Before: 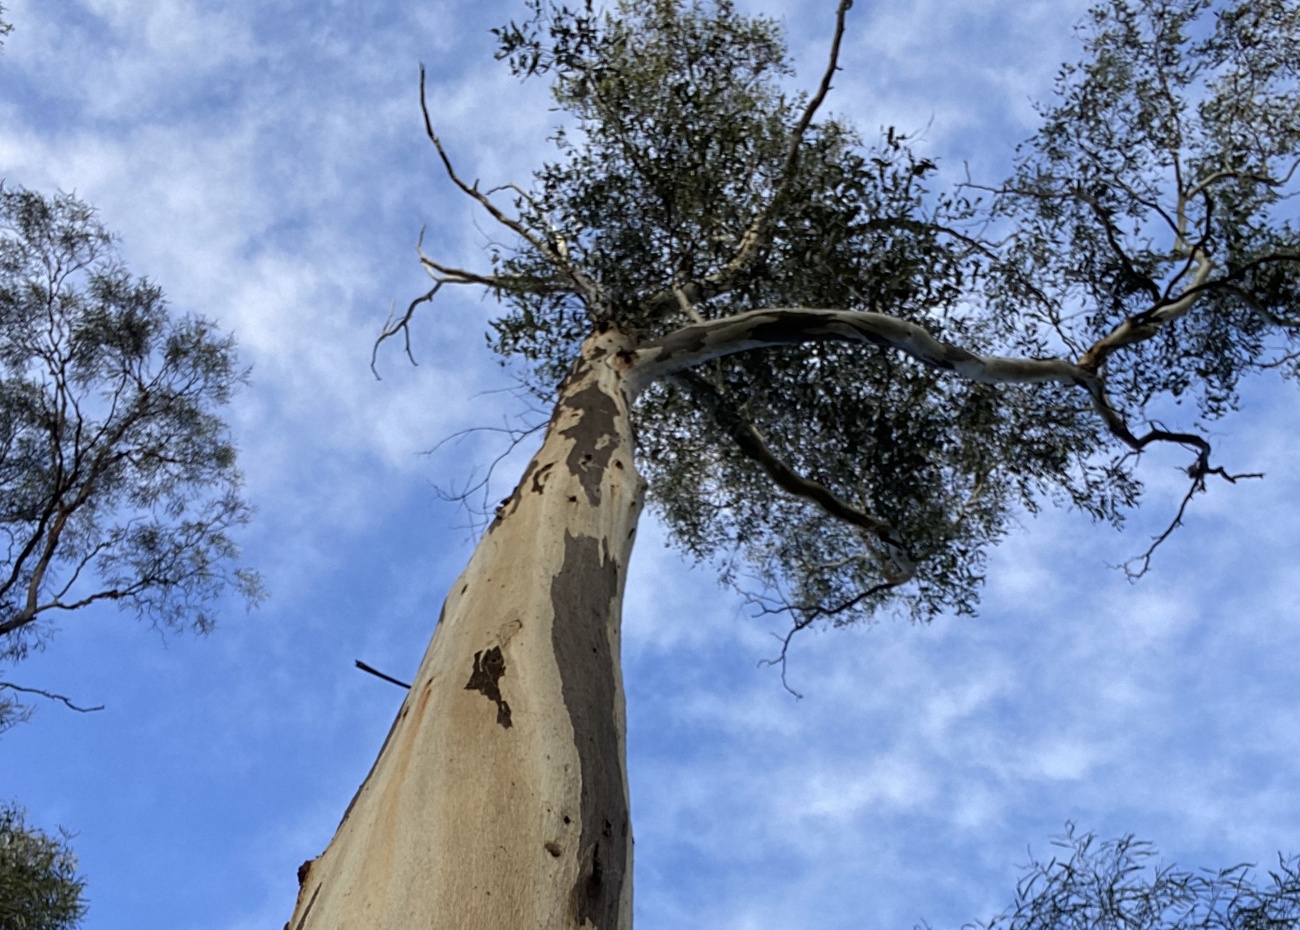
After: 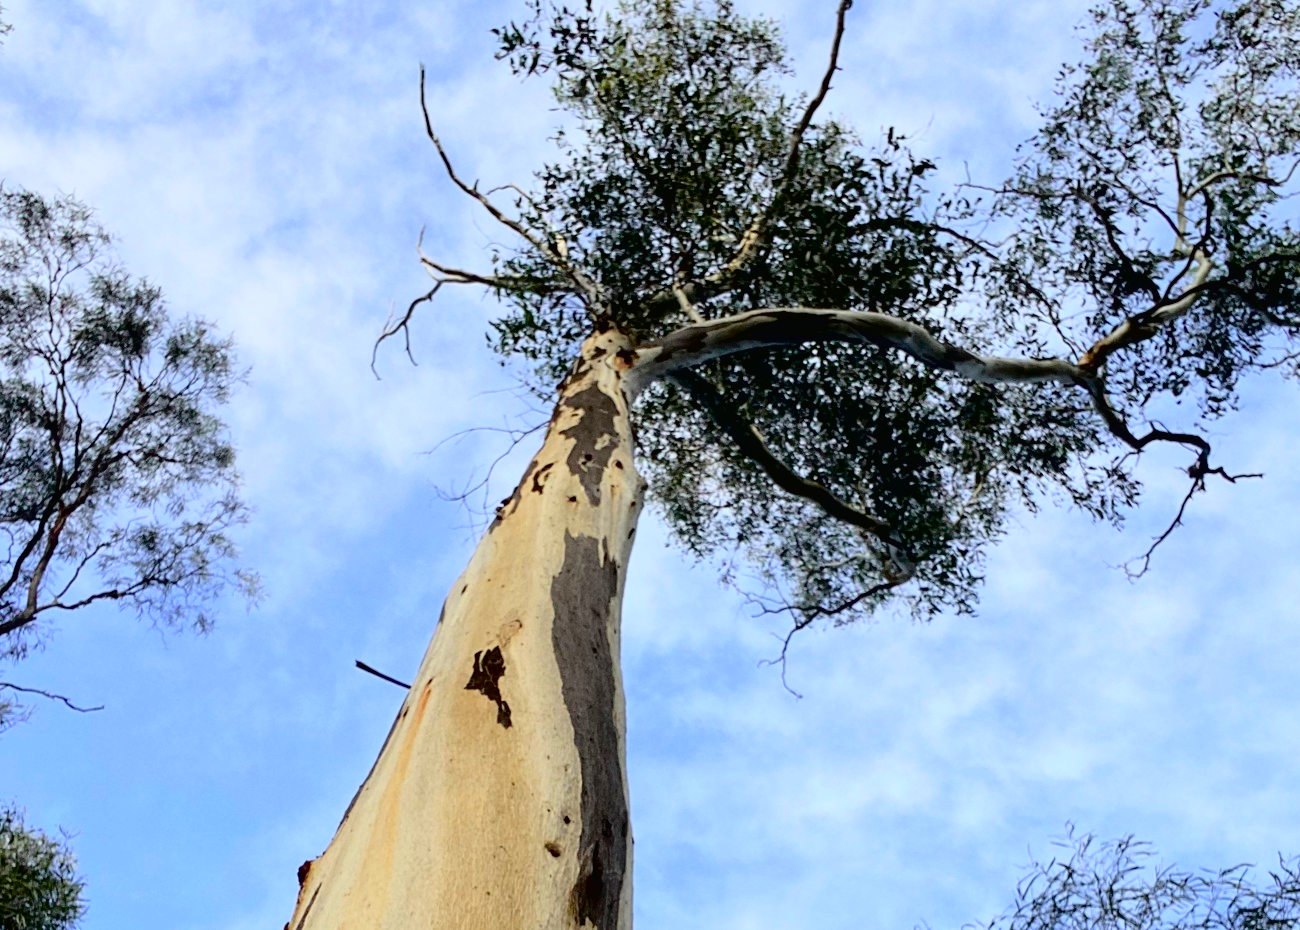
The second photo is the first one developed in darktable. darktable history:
contrast brightness saturation: contrast 0.07, brightness 0.18, saturation 0.4
tone curve: curves: ch0 [(0, 0.014) (0.17, 0.099) (0.398, 0.423) (0.728, 0.808) (0.877, 0.91) (0.99, 0.955)]; ch1 [(0, 0) (0.377, 0.325) (0.493, 0.491) (0.505, 0.504) (0.515, 0.515) (0.554, 0.575) (0.623, 0.643) (0.701, 0.718) (1, 1)]; ch2 [(0, 0) (0.423, 0.453) (0.481, 0.485) (0.501, 0.501) (0.531, 0.527) (0.586, 0.597) (0.663, 0.706) (0.717, 0.753) (1, 0.991)], color space Lab, independent channels
exposure: black level correction 0.009, exposure 0.014 EV, compensate highlight preservation false
